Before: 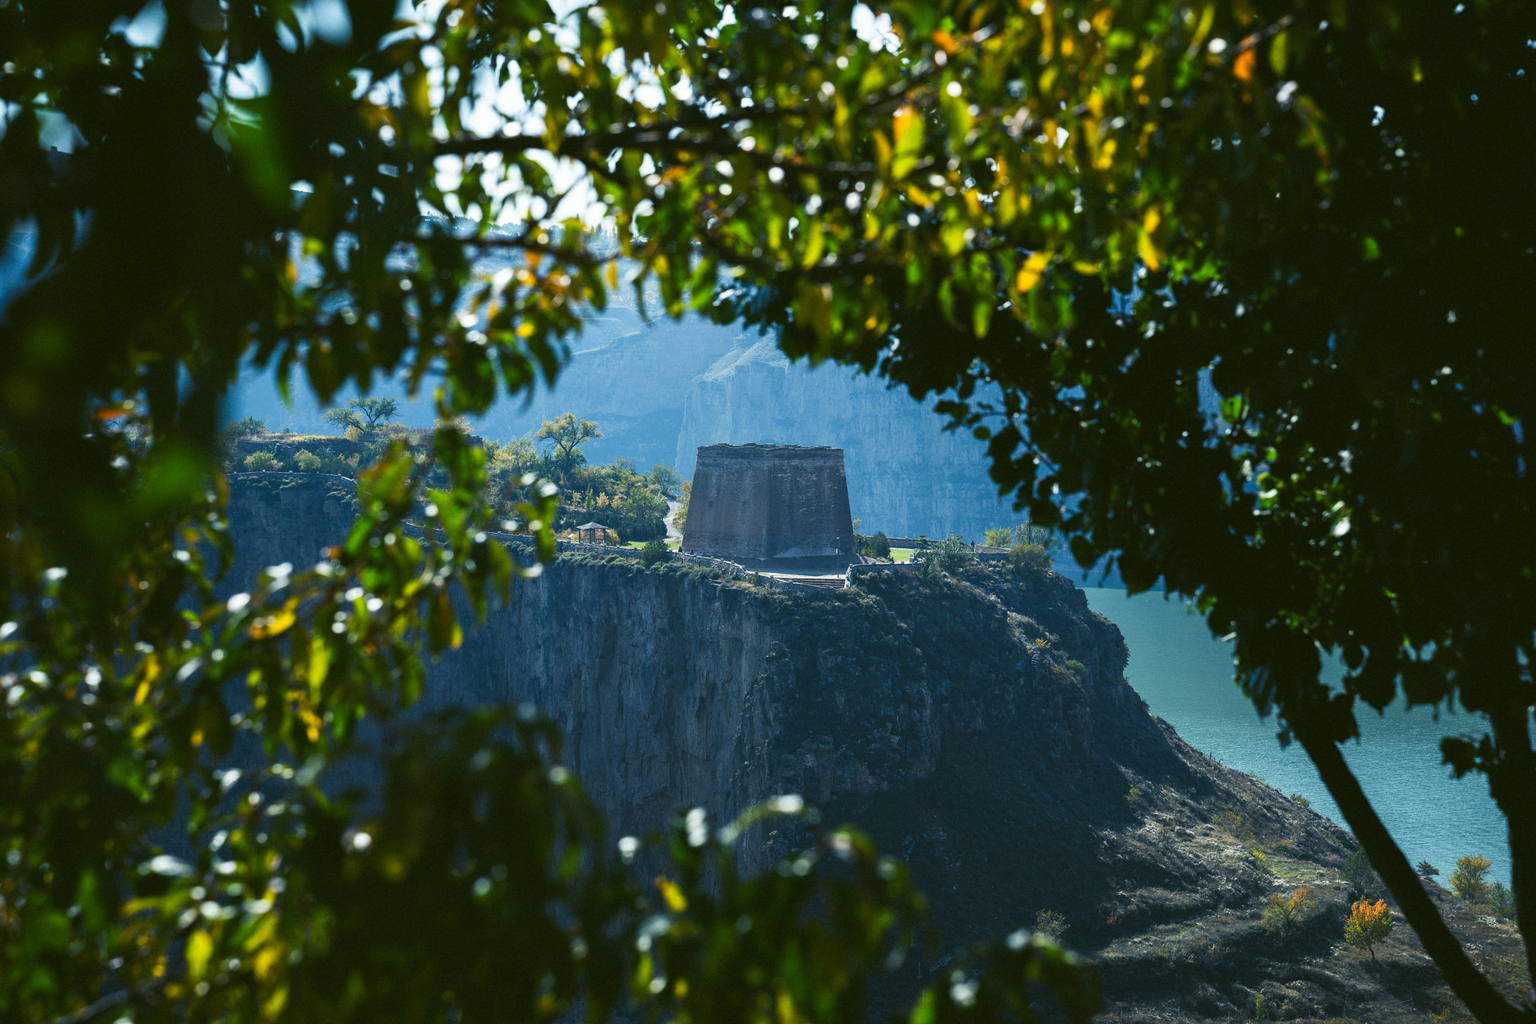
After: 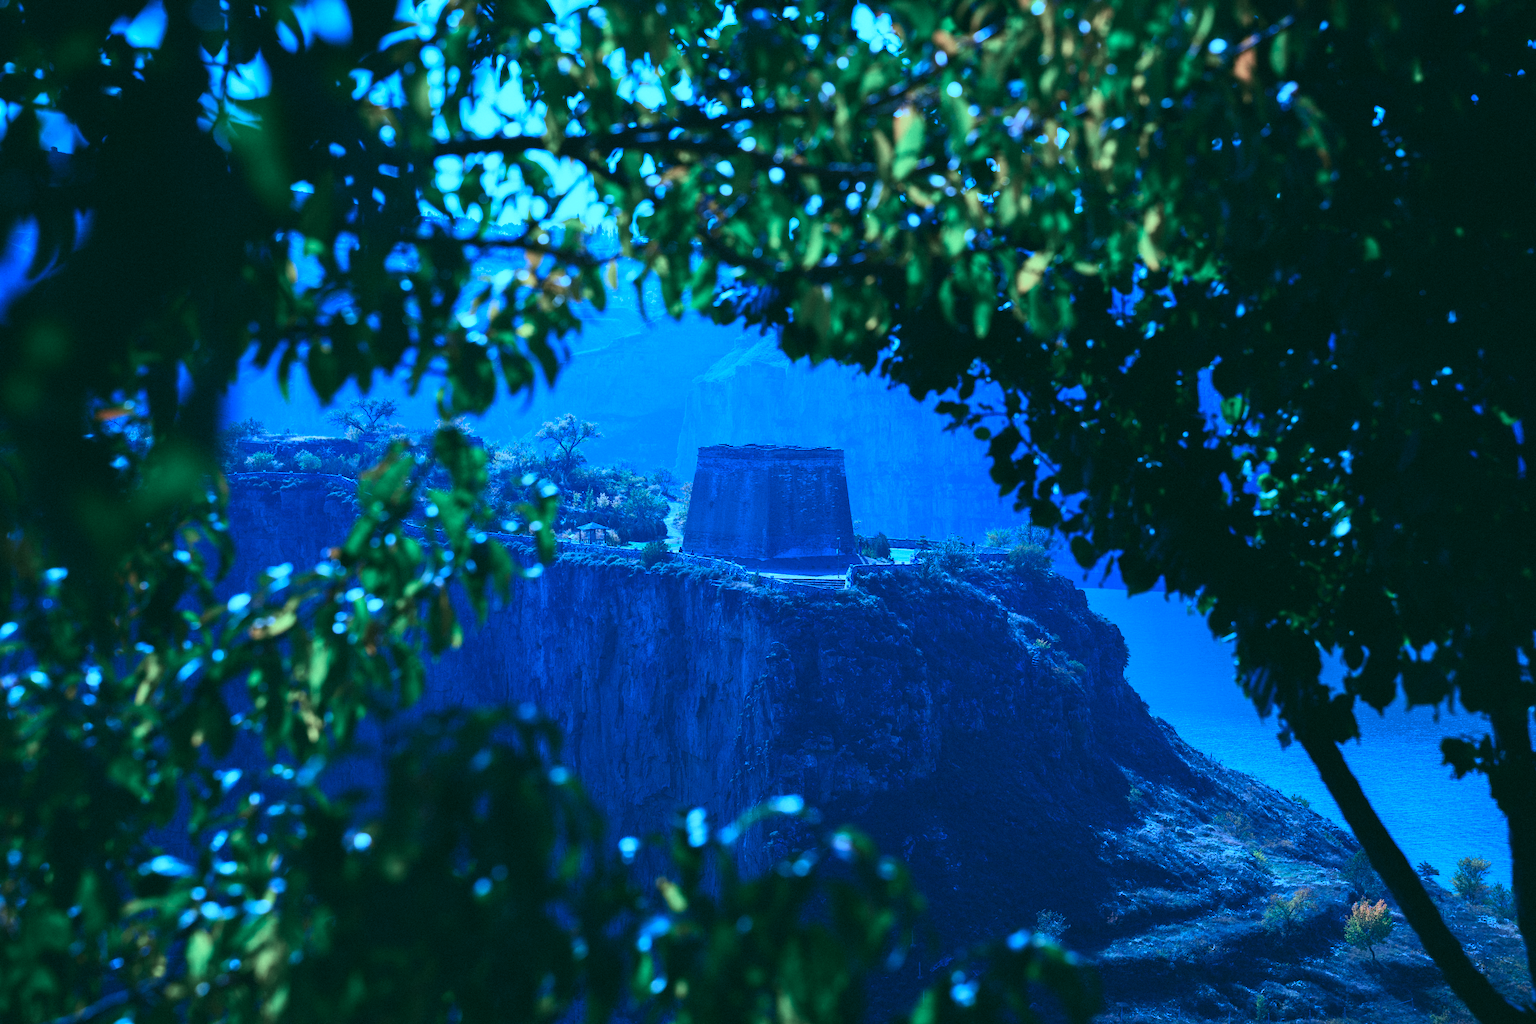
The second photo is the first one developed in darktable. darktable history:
color calibration: illuminant as shot in camera, x 0.483, y 0.431, temperature 2425.15 K
